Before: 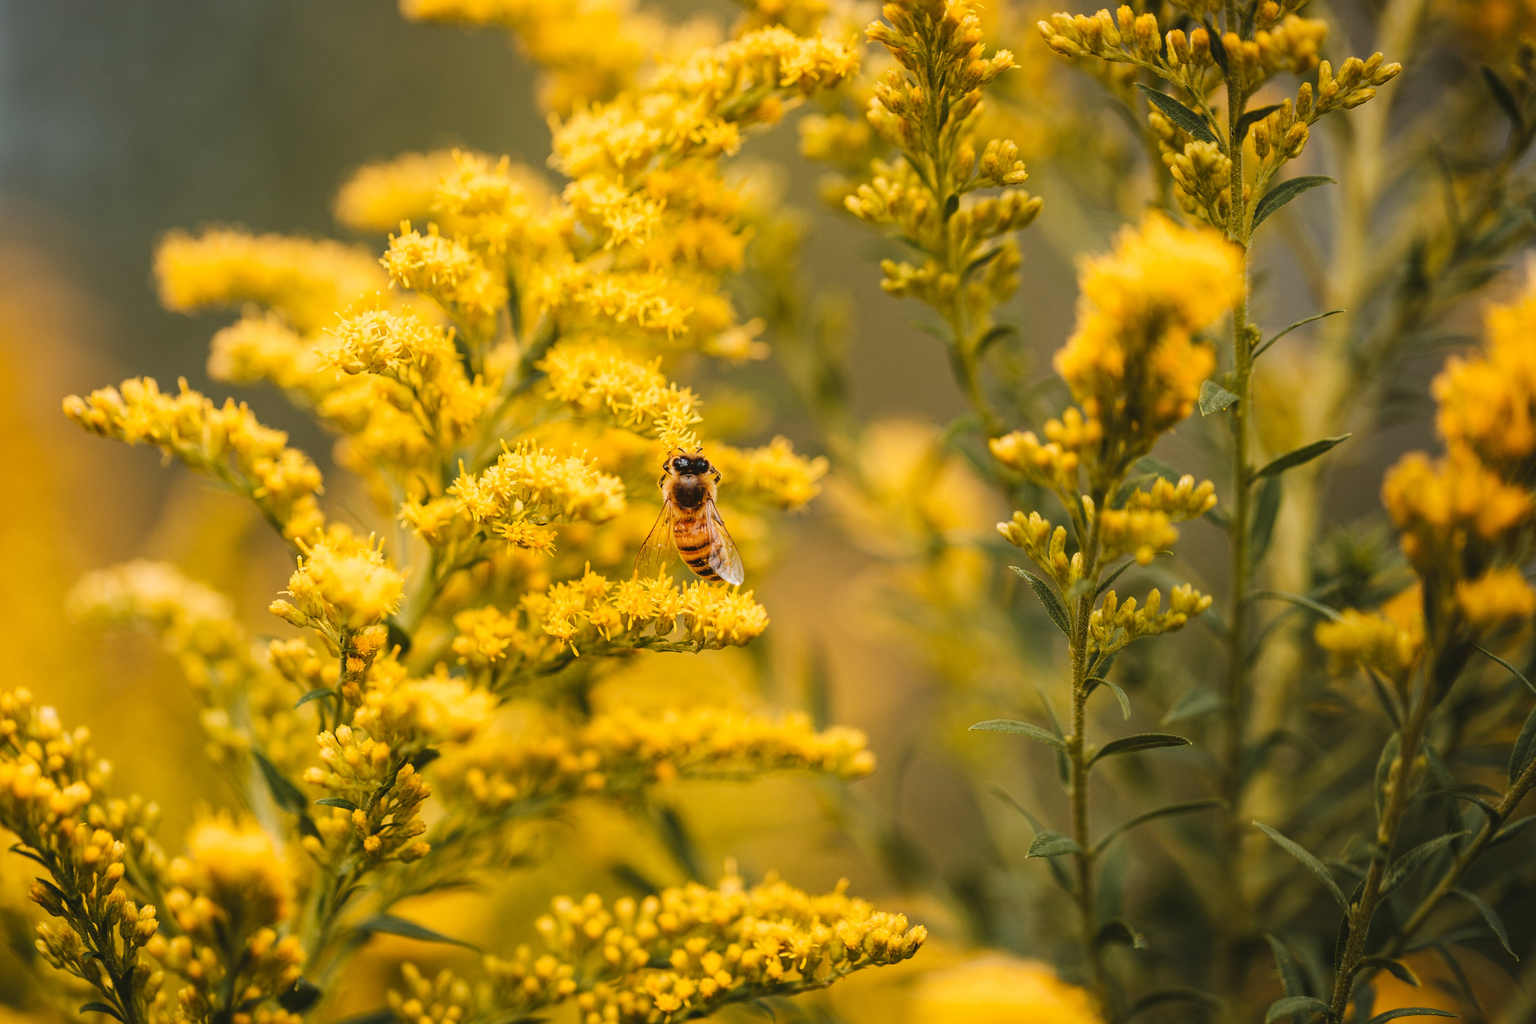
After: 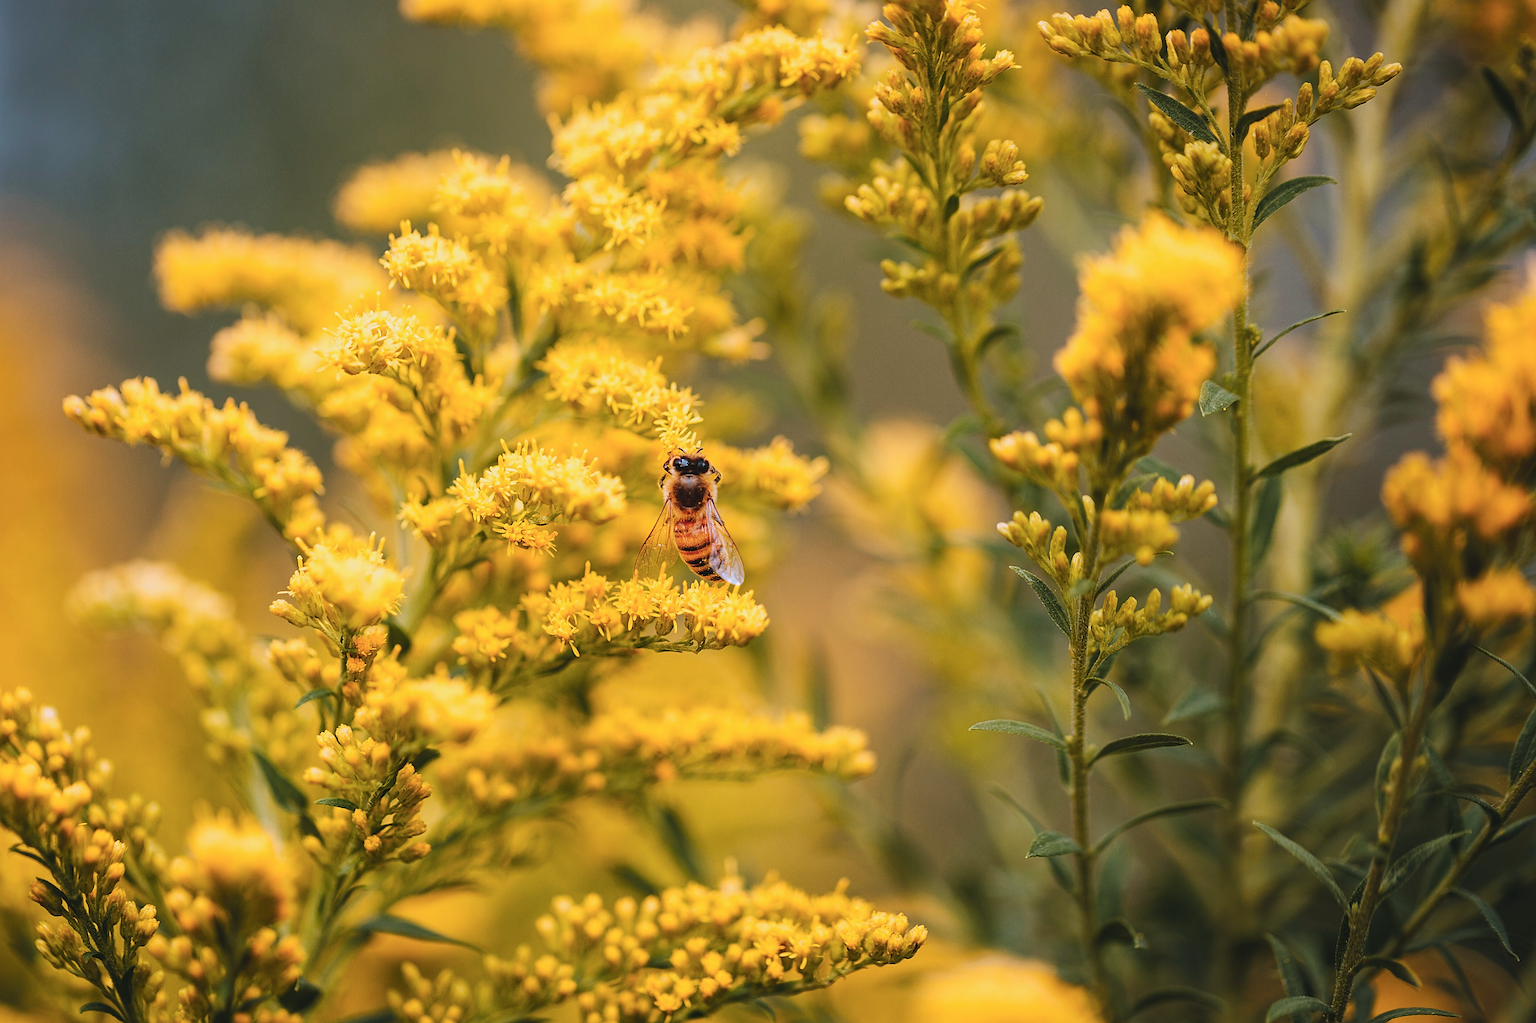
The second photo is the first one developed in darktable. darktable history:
color calibration: output R [0.972, 0.068, -0.094, 0], output G [-0.178, 1.216, -0.086, 0], output B [0.095, -0.136, 0.98, 0], illuminant as shot in camera, x 0.379, y 0.396, temperature 4141.66 K
sharpen: on, module defaults
